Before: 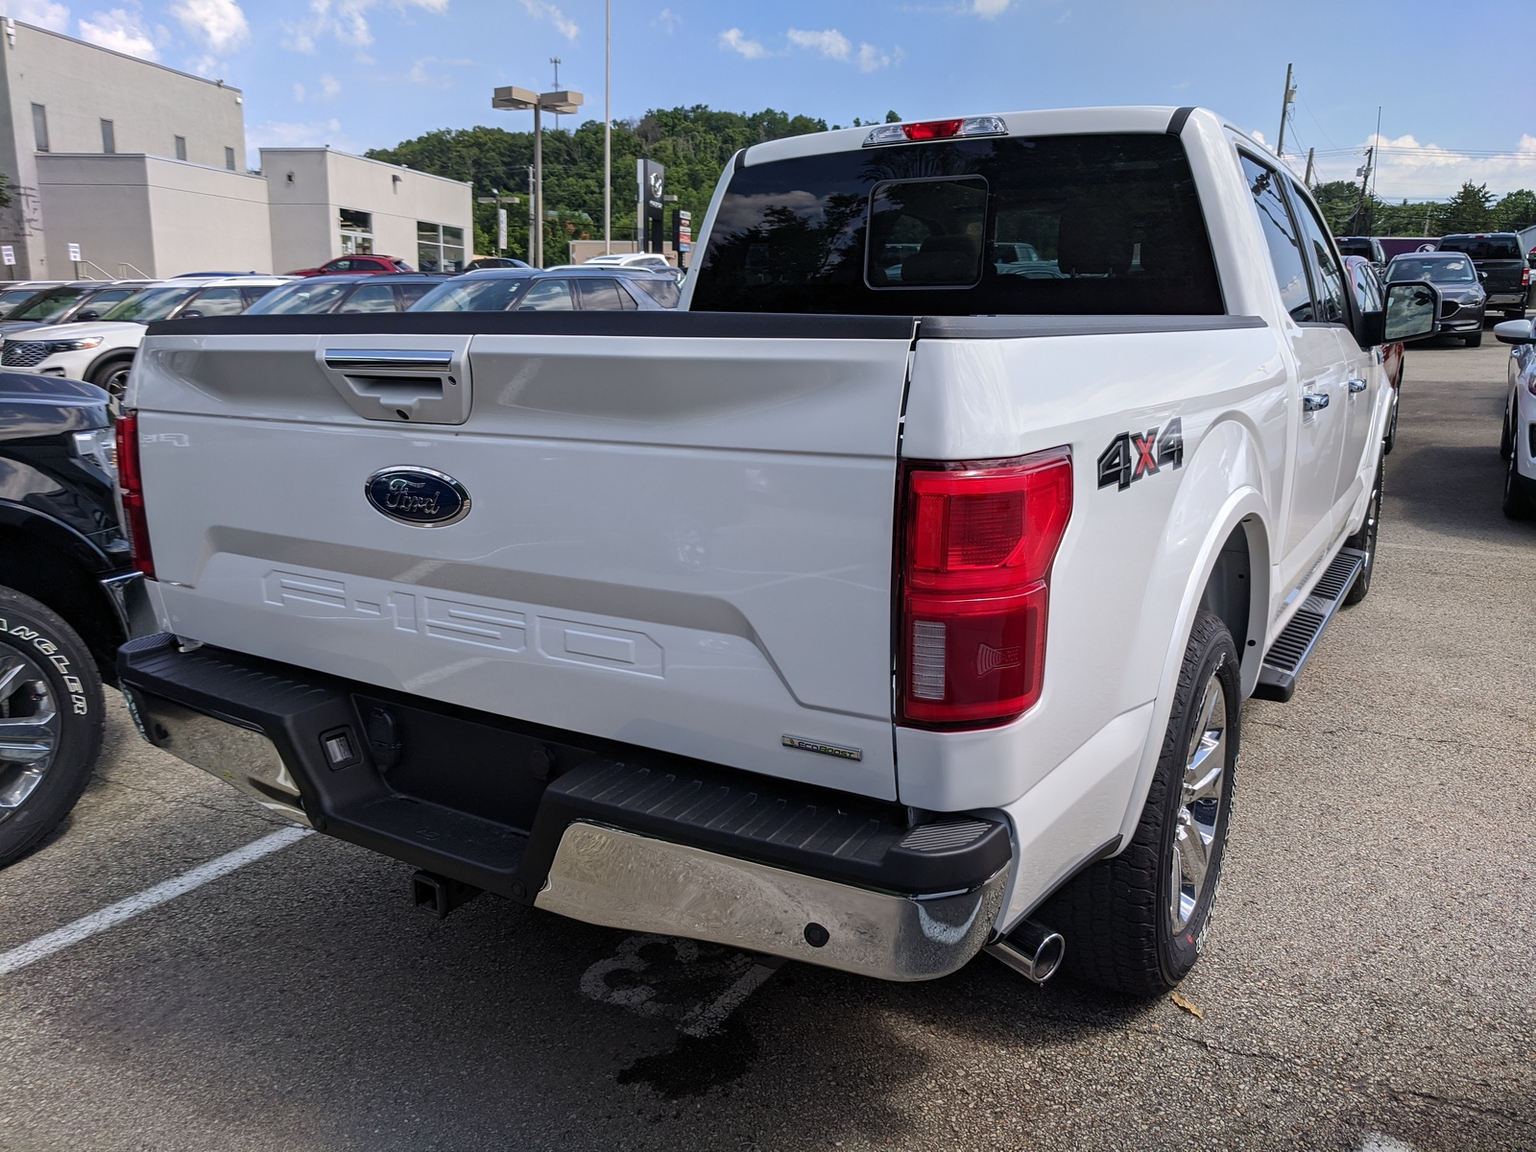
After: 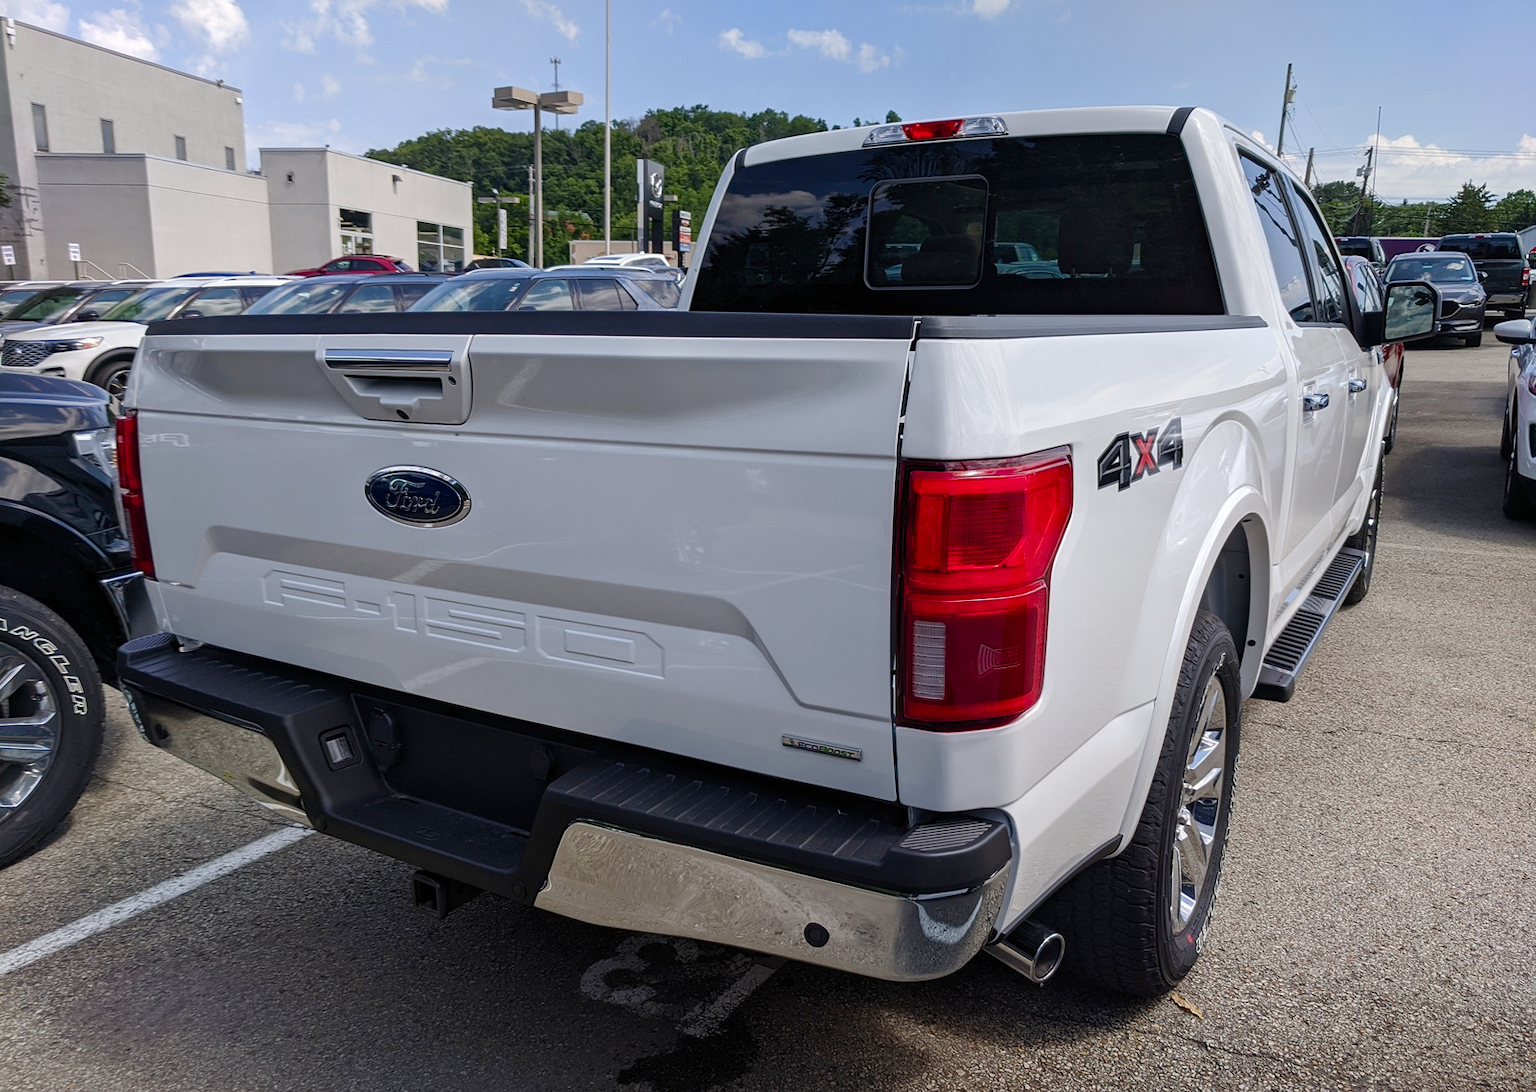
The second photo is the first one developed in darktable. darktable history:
color balance rgb: perceptual saturation grading › global saturation 20%, perceptual saturation grading › highlights -50%, perceptual saturation grading › shadows 30%
crop and rotate: top 0%, bottom 5.097%
